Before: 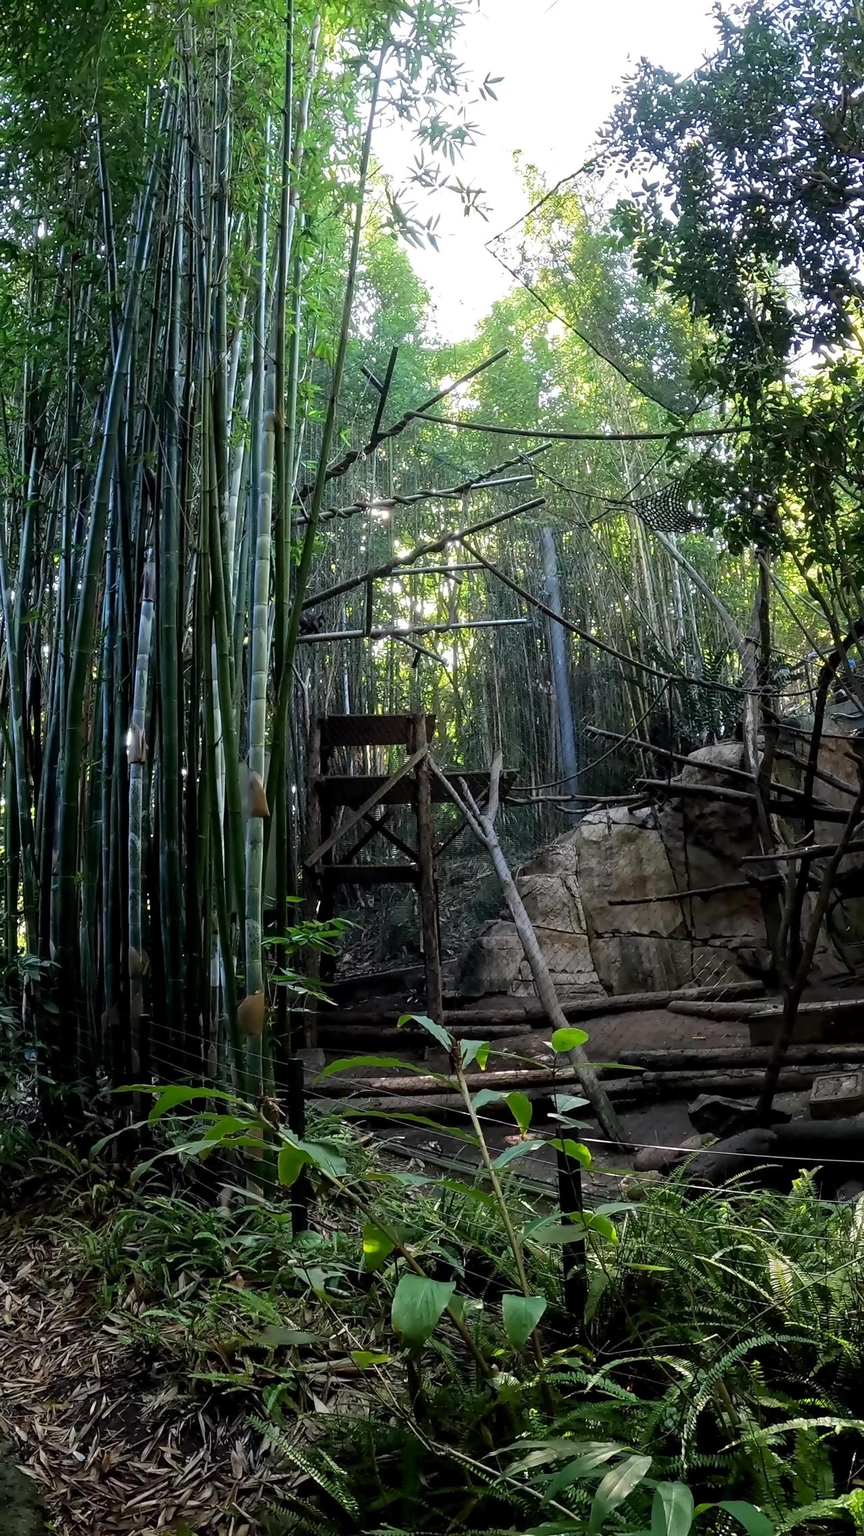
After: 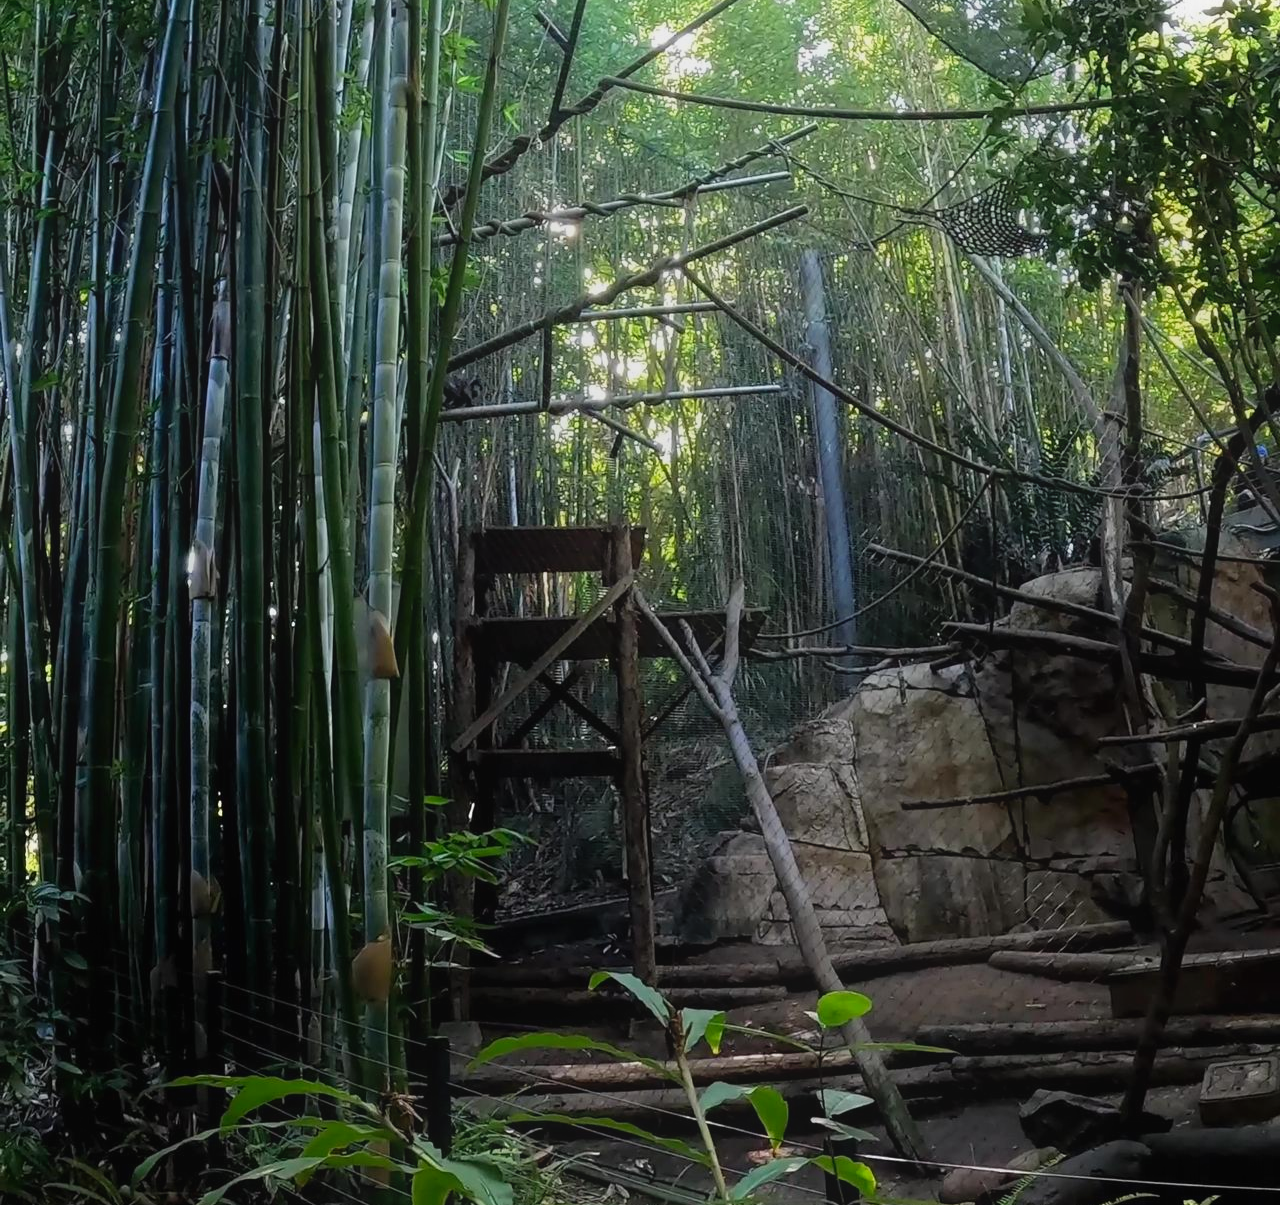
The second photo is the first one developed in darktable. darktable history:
crop and rotate: top 23.403%, bottom 23.647%
contrast equalizer: y [[0.46, 0.454, 0.451, 0.451, 0.455, 0.46], [0.5 ×6], [0.5 ×6], [0 ×6], [0 ×6]]
